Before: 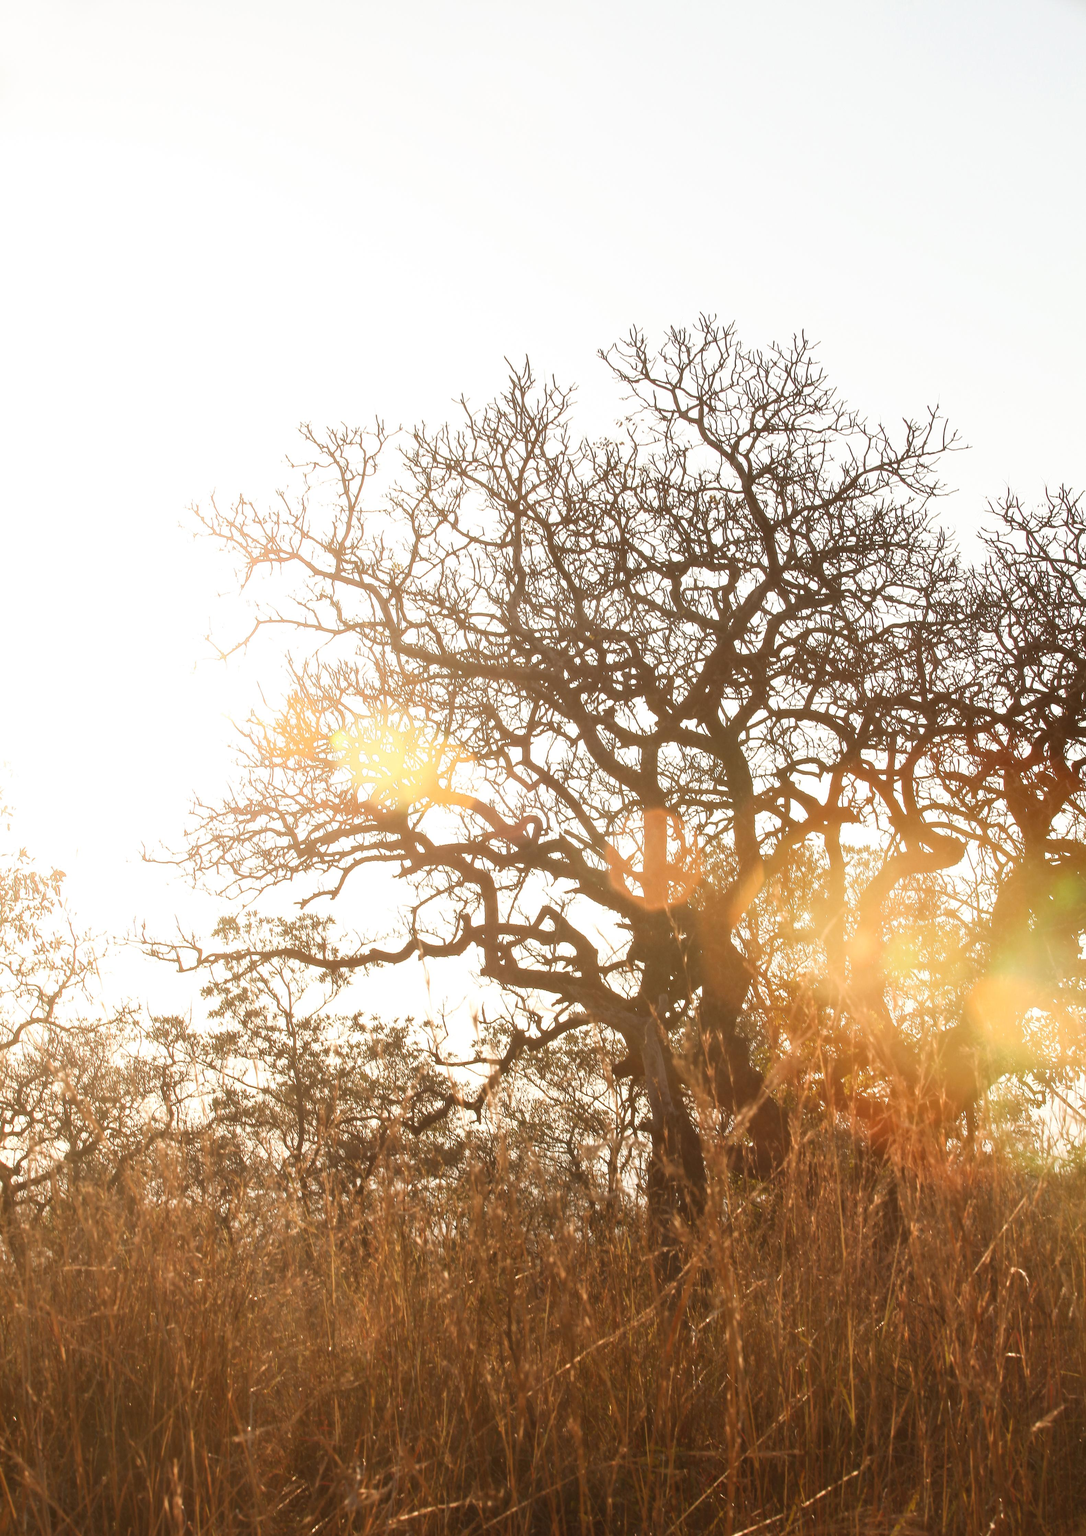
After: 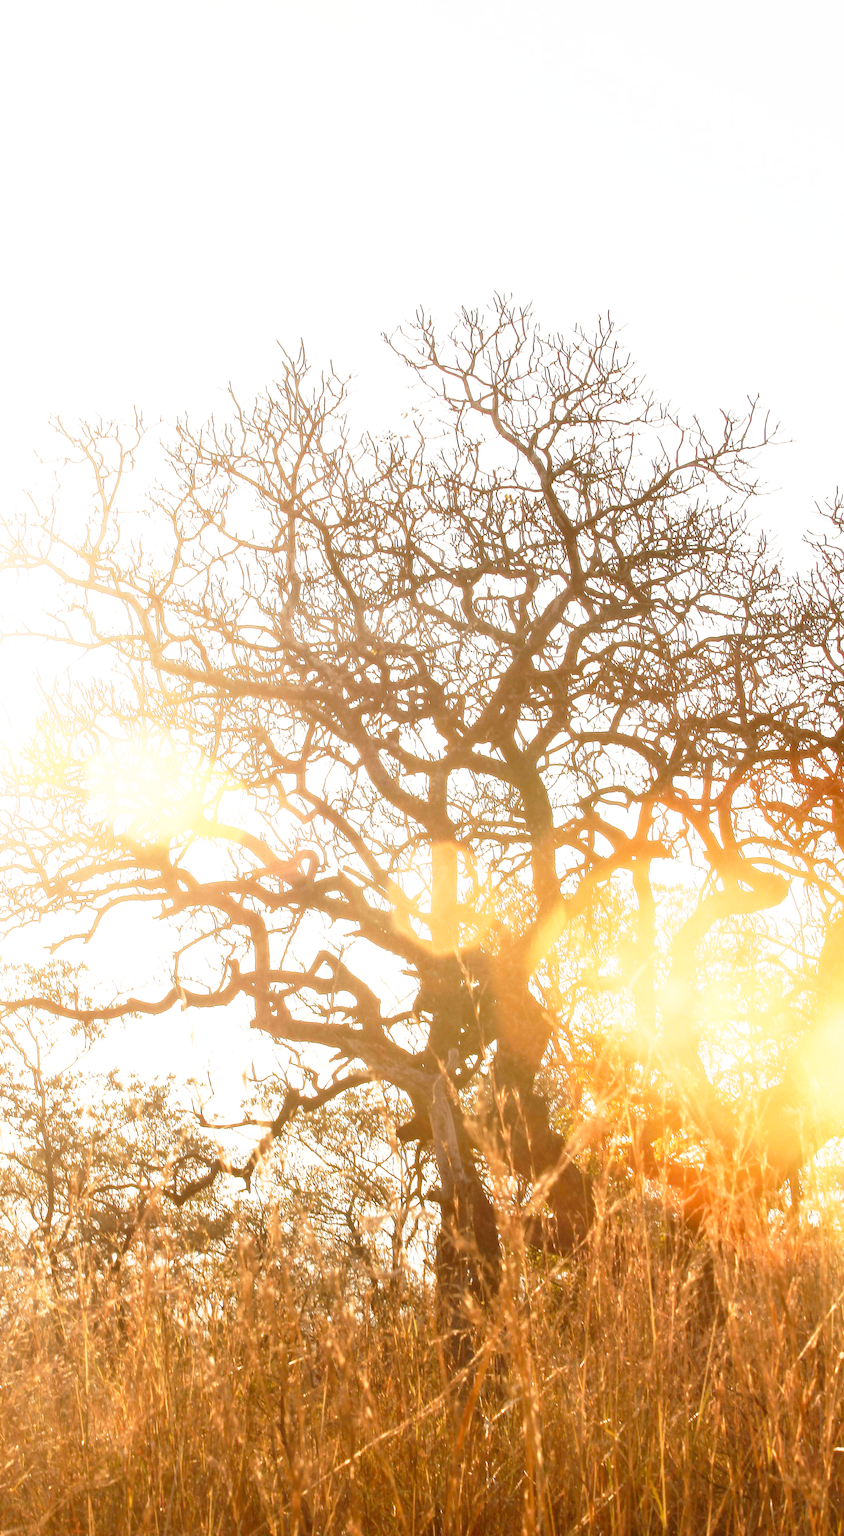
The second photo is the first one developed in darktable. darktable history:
crop and rotate: left 23.585%, top 3.315%, right 6.419%, bottom 6.683%
base curve: curves: ch0 [(0, 0) (0.012, 0.01) (0.073, 0.168) (0.31, 0.711) (0.645, 0.957) (1, 1)], preserve colors none
